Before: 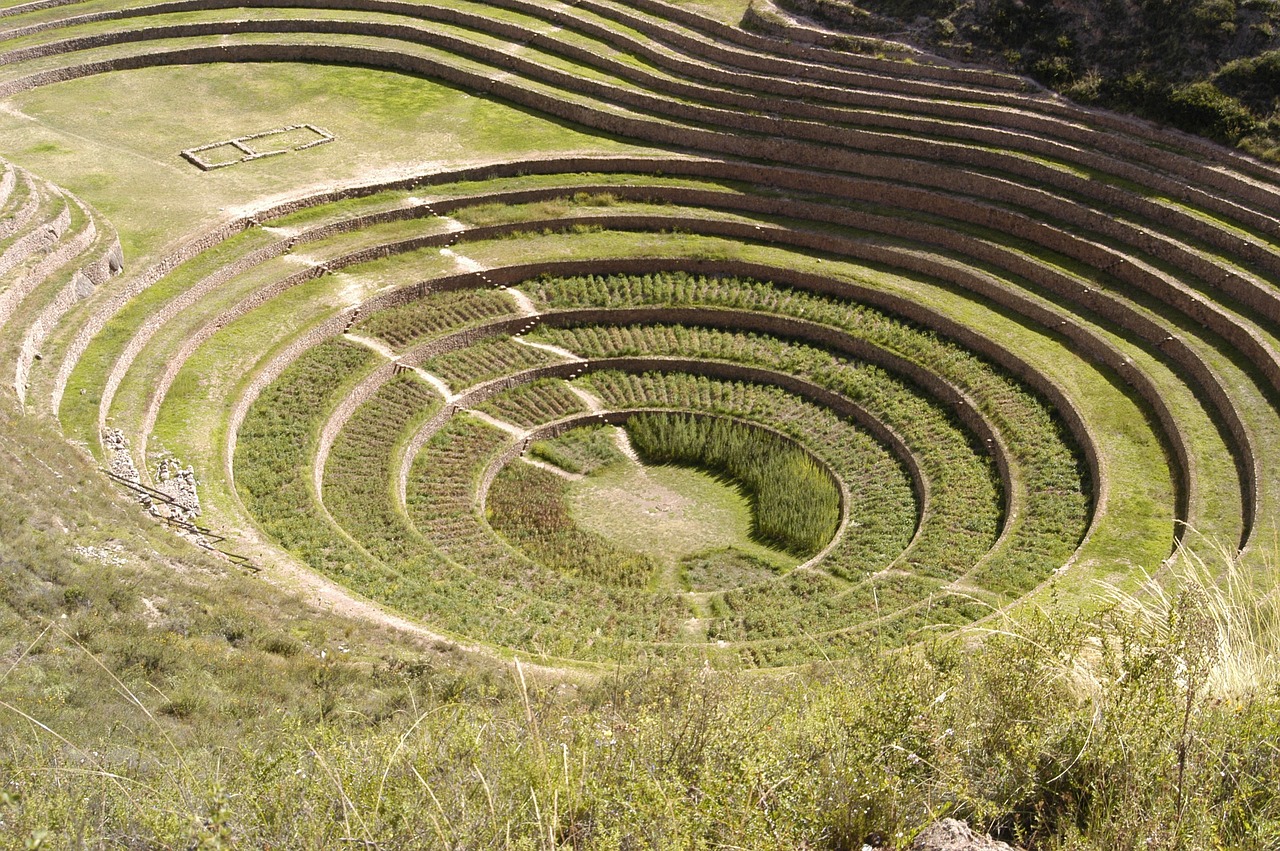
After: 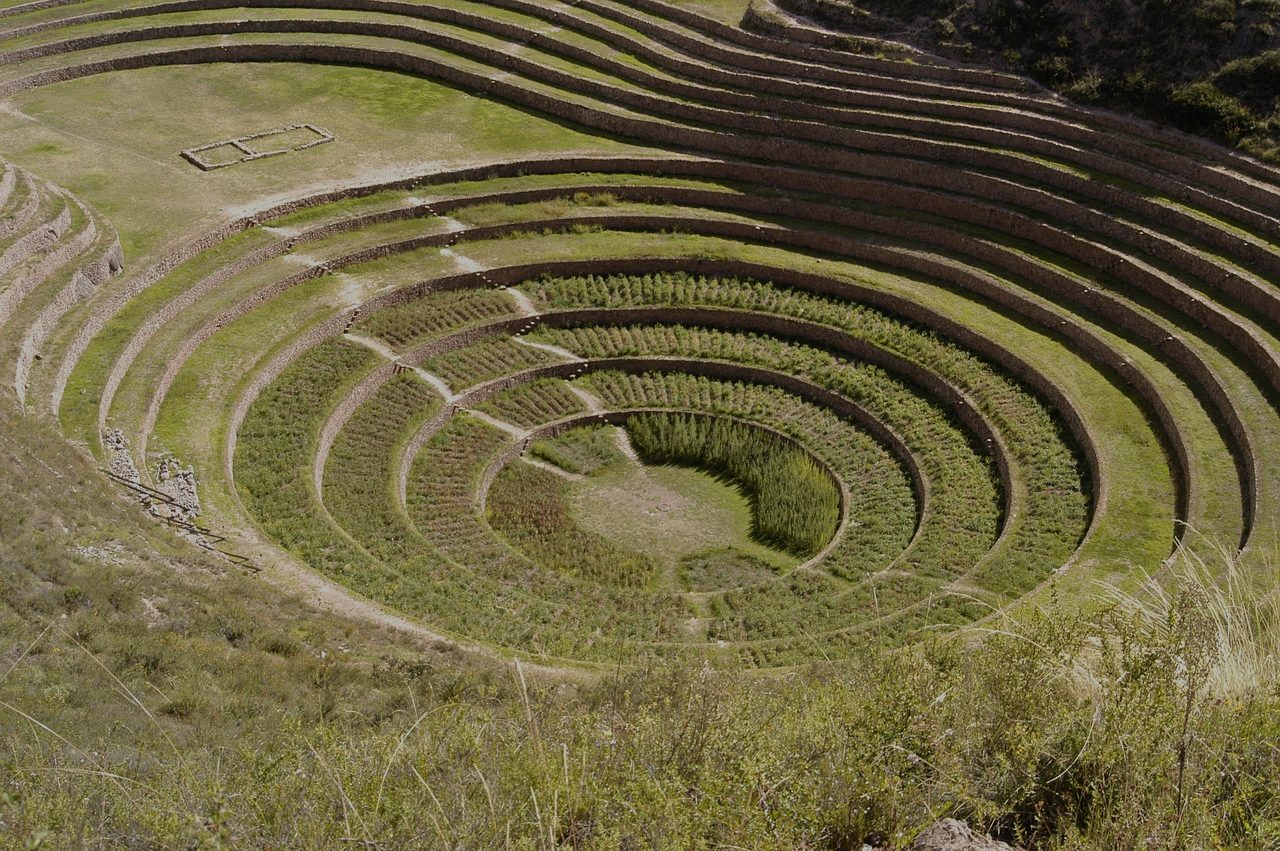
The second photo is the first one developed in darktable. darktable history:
exposure: black level correction 0, exposure 0.95 EV, compensate exposure bias true, compensate highlight preservation false
tone equalizer: -8 EV -2 EV, -7 EV -2 EV, -6 EV -2 EV, -5 EV -2 EV, -4 EV -2 EV, -3 EV -2 EV, -2 EV -2 EV, -1 EV -1.63 EV, +0 EV -2 EV
